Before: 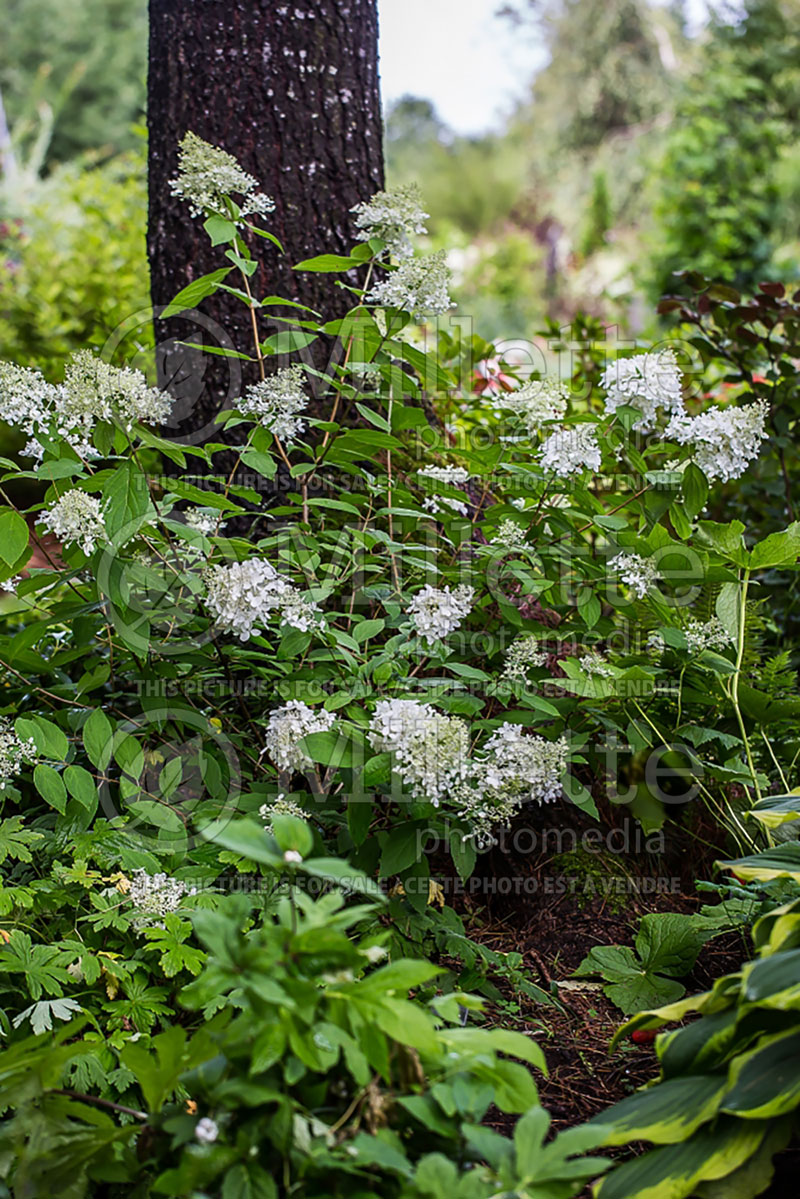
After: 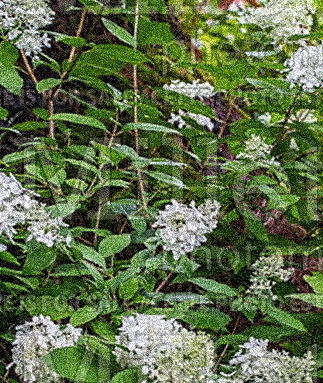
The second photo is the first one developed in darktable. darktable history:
grain: coarseness 3.75 ISO, strength 100%, mid-tones bias 0%
crop: left 31.751%, top 32.172%, right 27.8%, bottom 35.83%
